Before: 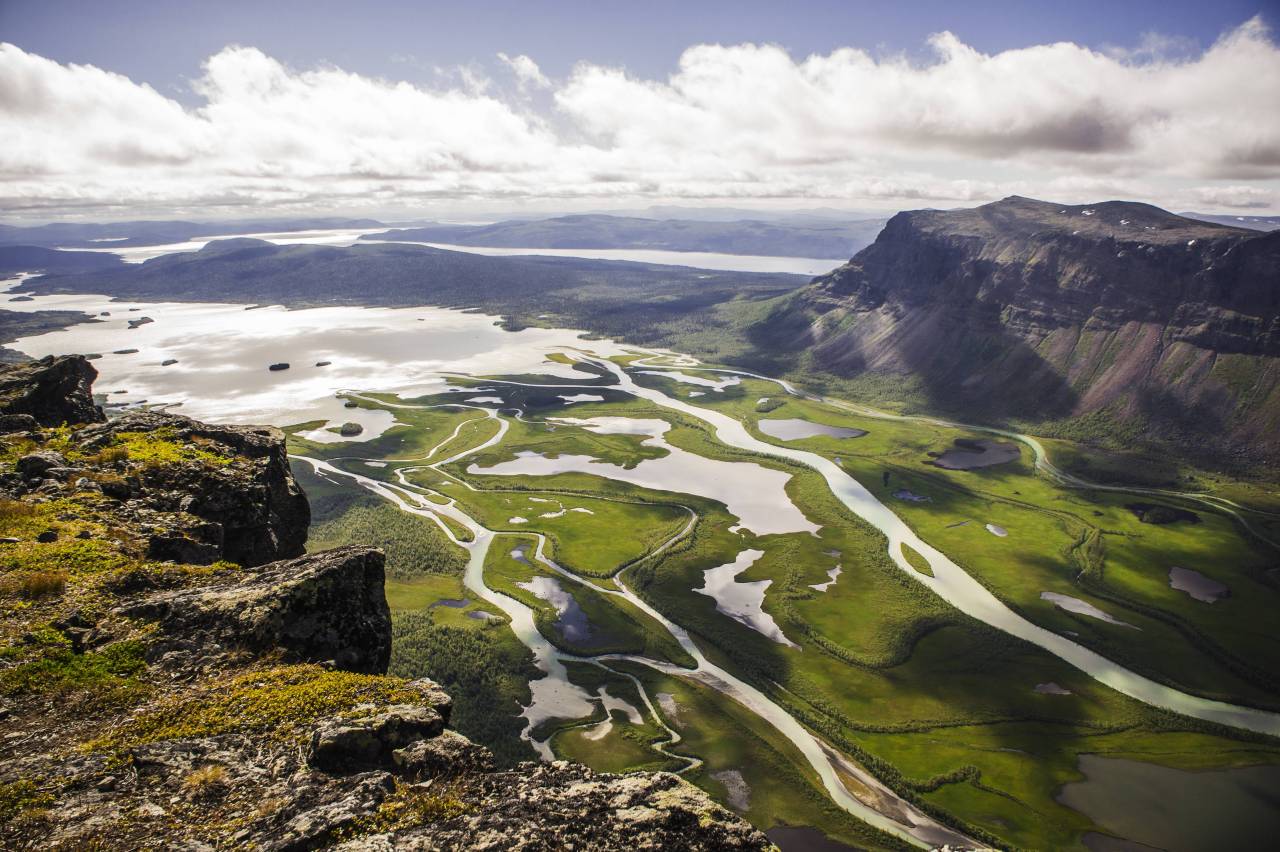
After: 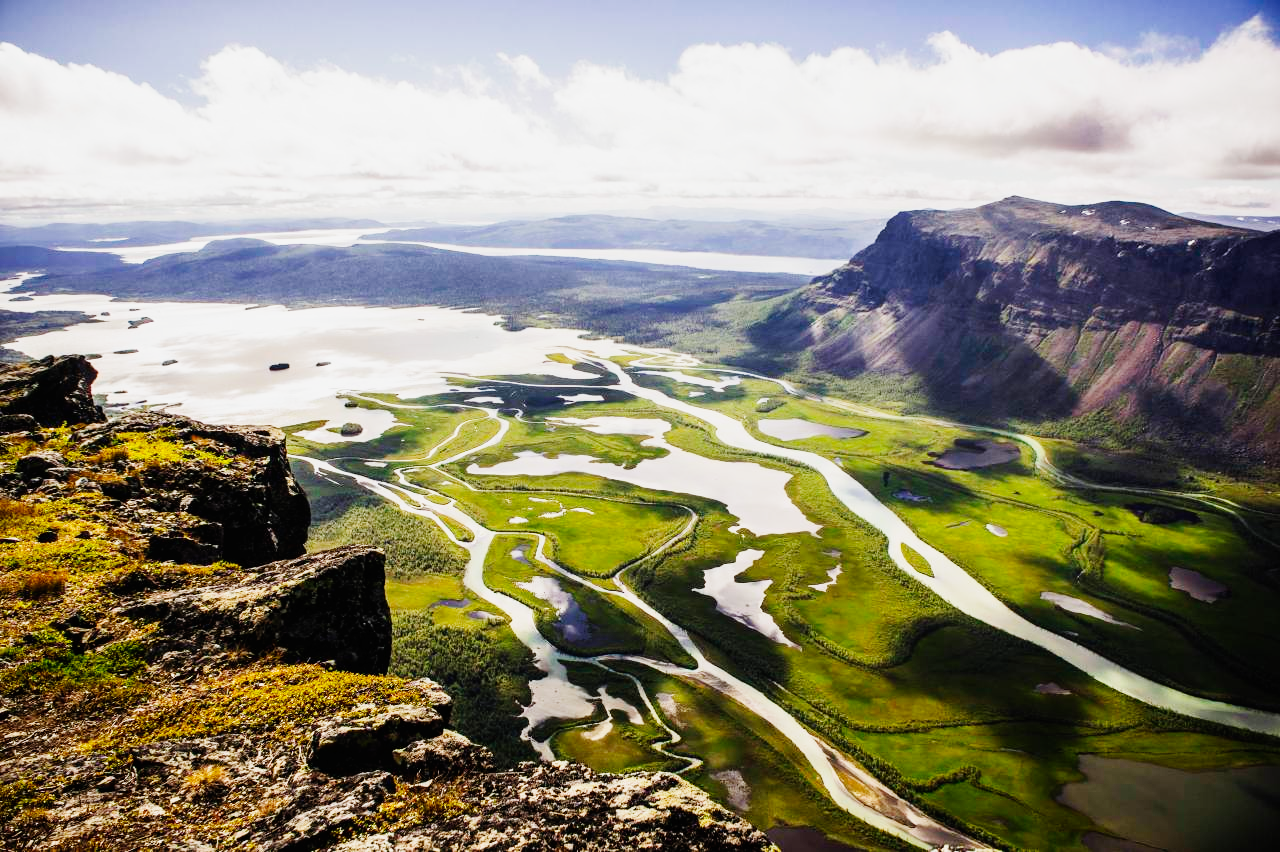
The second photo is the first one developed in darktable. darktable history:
exposure: exposure -0.591 EV, compensate highlight preservation false
base curve: curves: ch0 [(0, 0) (0, 0.001) (0.001, 0.001) (0.004, 0.002) (0.007, 0.004) (0.015, 0.013) (0.033, 0.045) (0.052, 0.096) (0.075, 0.17) (0.099, 0.241) (0.163, 0.42) (0.219, 0.55) (0.259, 0.616) (0.327, 0.722) (0.365, 0.765) (0.522, 0.873) (0.547, 0.881) (0.689, 0.919) (0.826, 0.952) (1, 1)], preserve colors none
